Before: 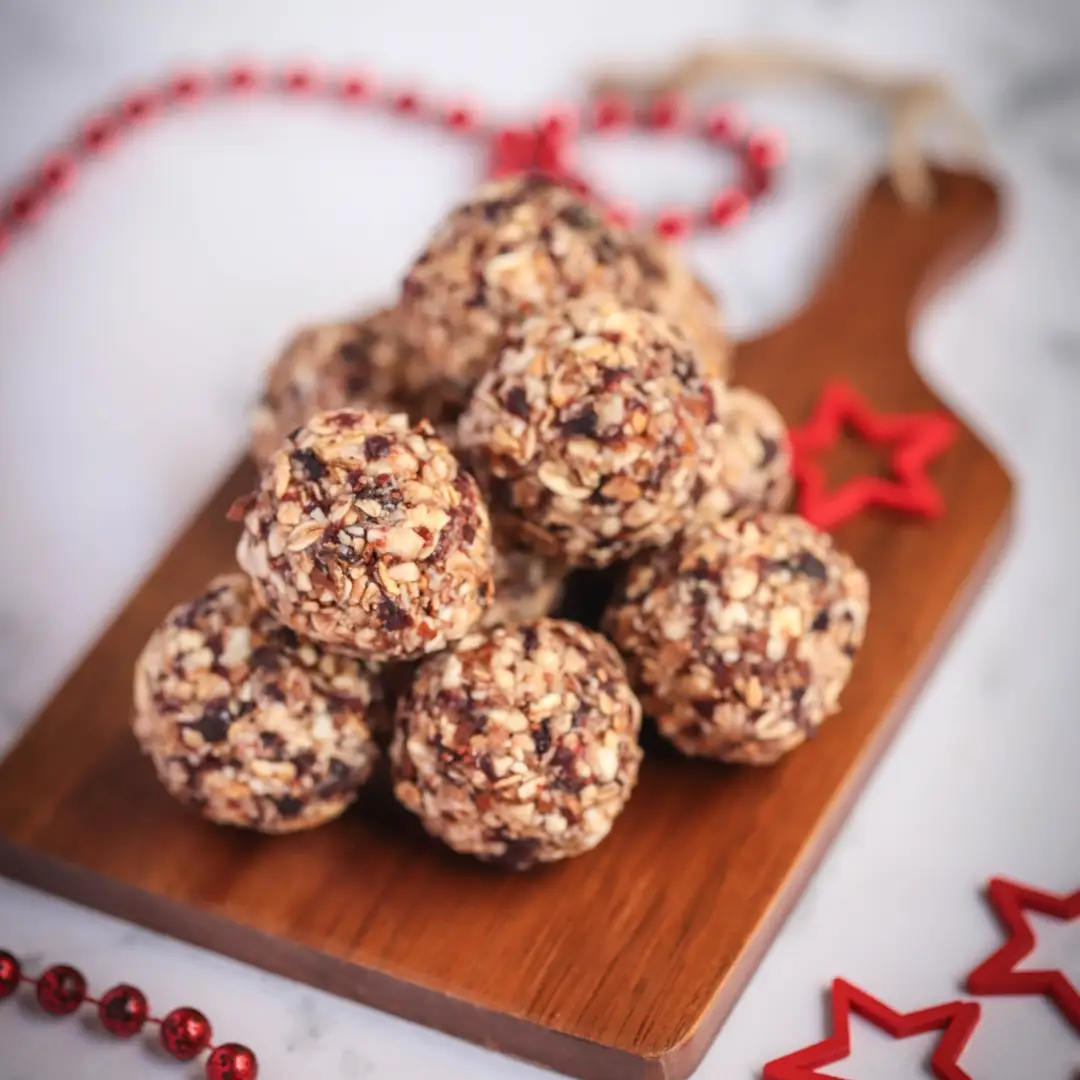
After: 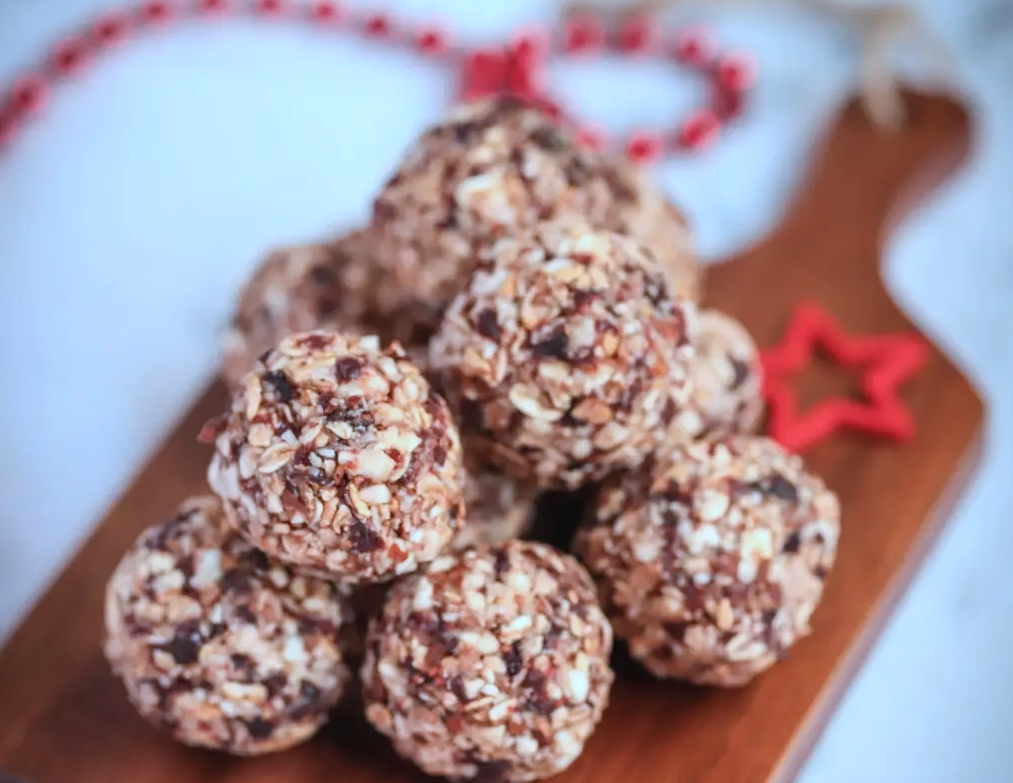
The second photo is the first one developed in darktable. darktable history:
shadows and highlights: shadows 37.27, highlights -28.18, soften with gaussian
crop: left 2.737%, top 7.287%, right 3.421%, bottom 20.179%
color correction: highlights a* -9.35, highlights b* -23.15
